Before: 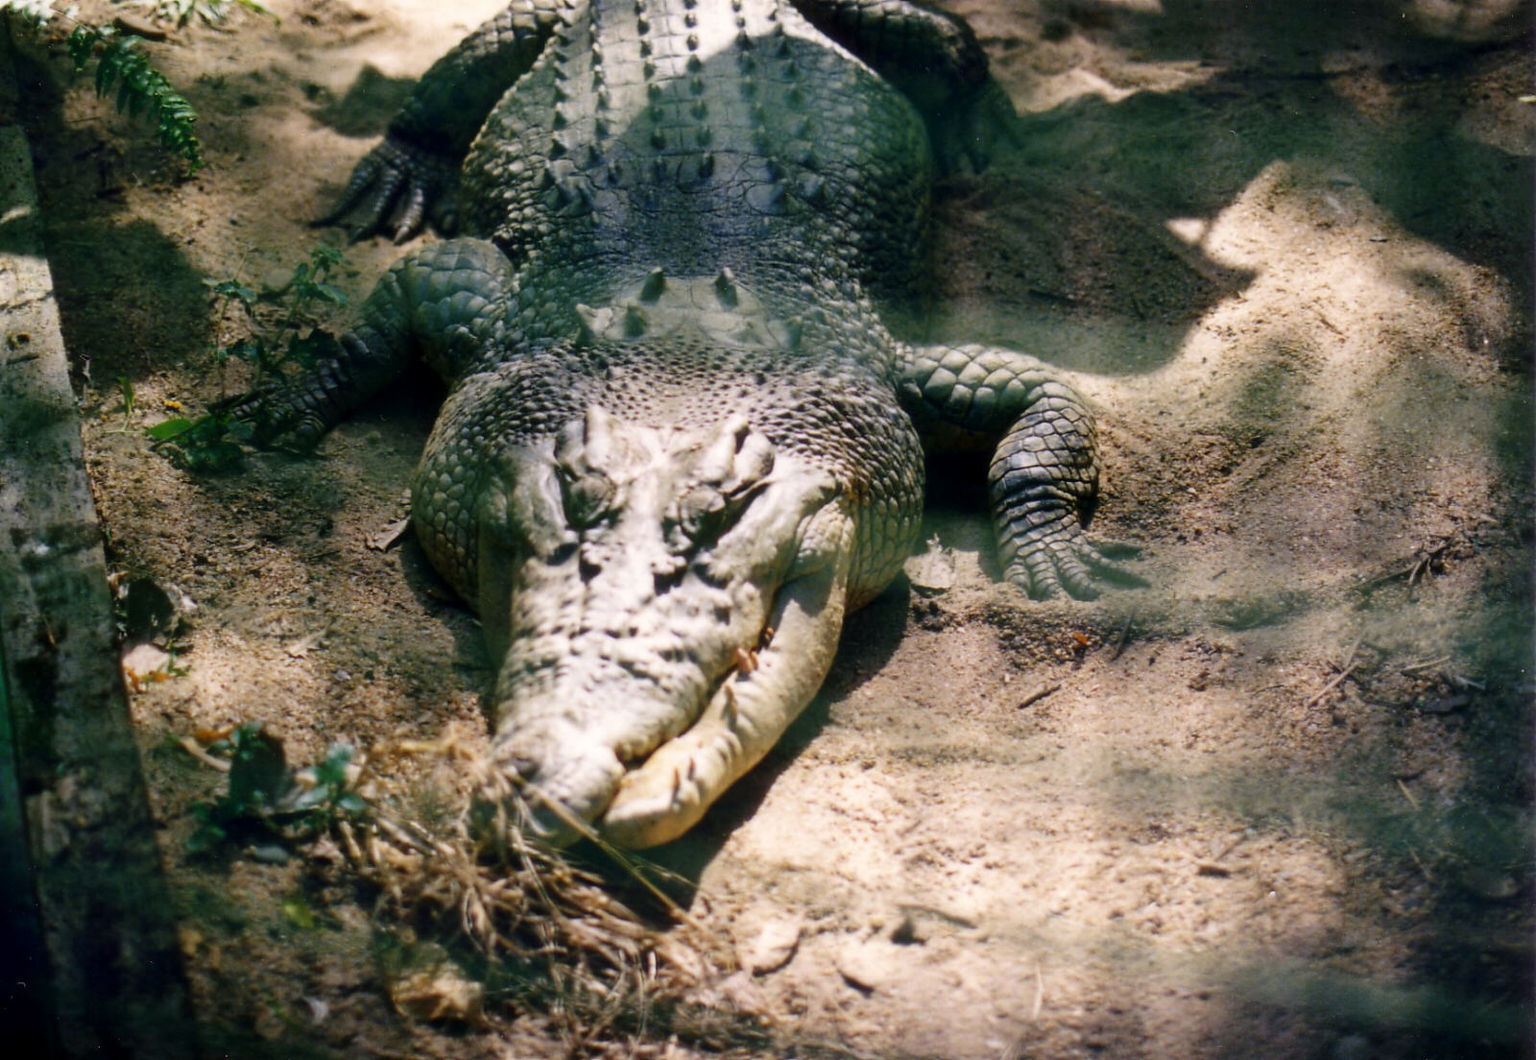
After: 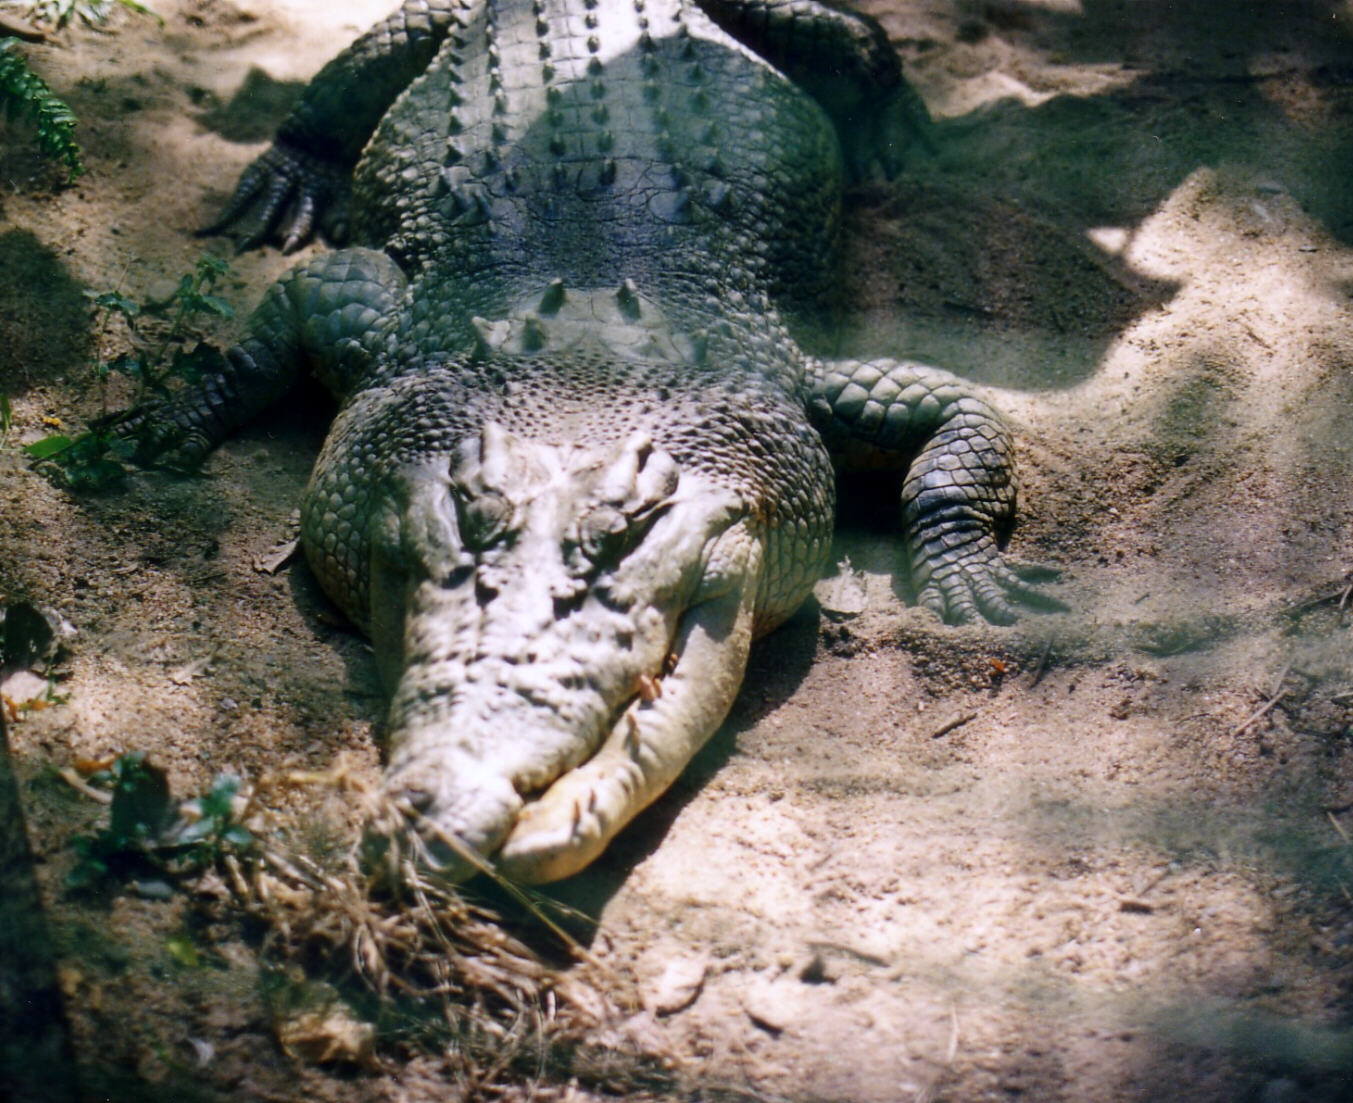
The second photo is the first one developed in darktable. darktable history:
color calibration: illuminant as shot in camera, x 0.358, y 0.373, temperature 4628.91 K
crop: left 8.019%, right 7.392%
